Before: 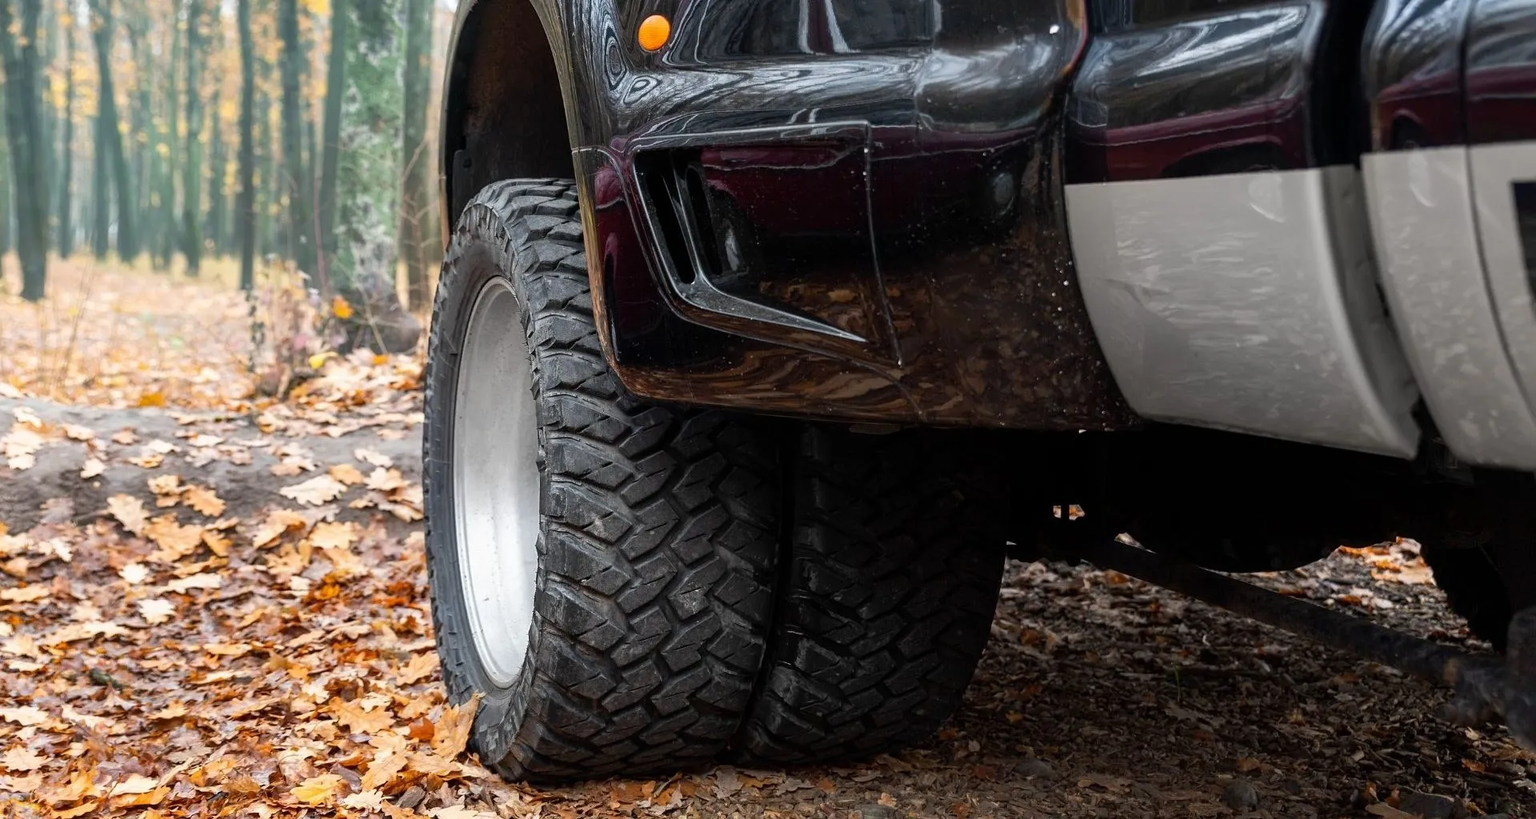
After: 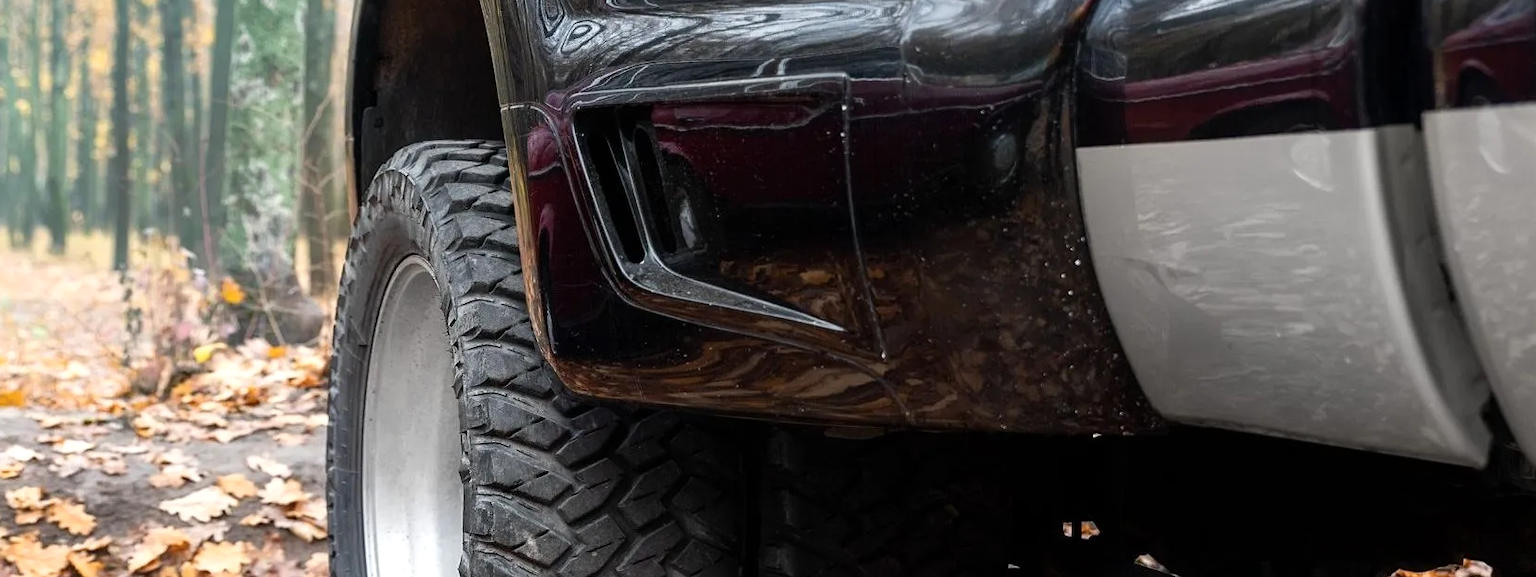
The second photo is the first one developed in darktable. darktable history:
crop and rotate: left 9.345%, top 7.22%, right 4.982%, bottom 32.331%
shadows and highlights: shadows -12.5, white point adjustment 4, highlights 28.33
